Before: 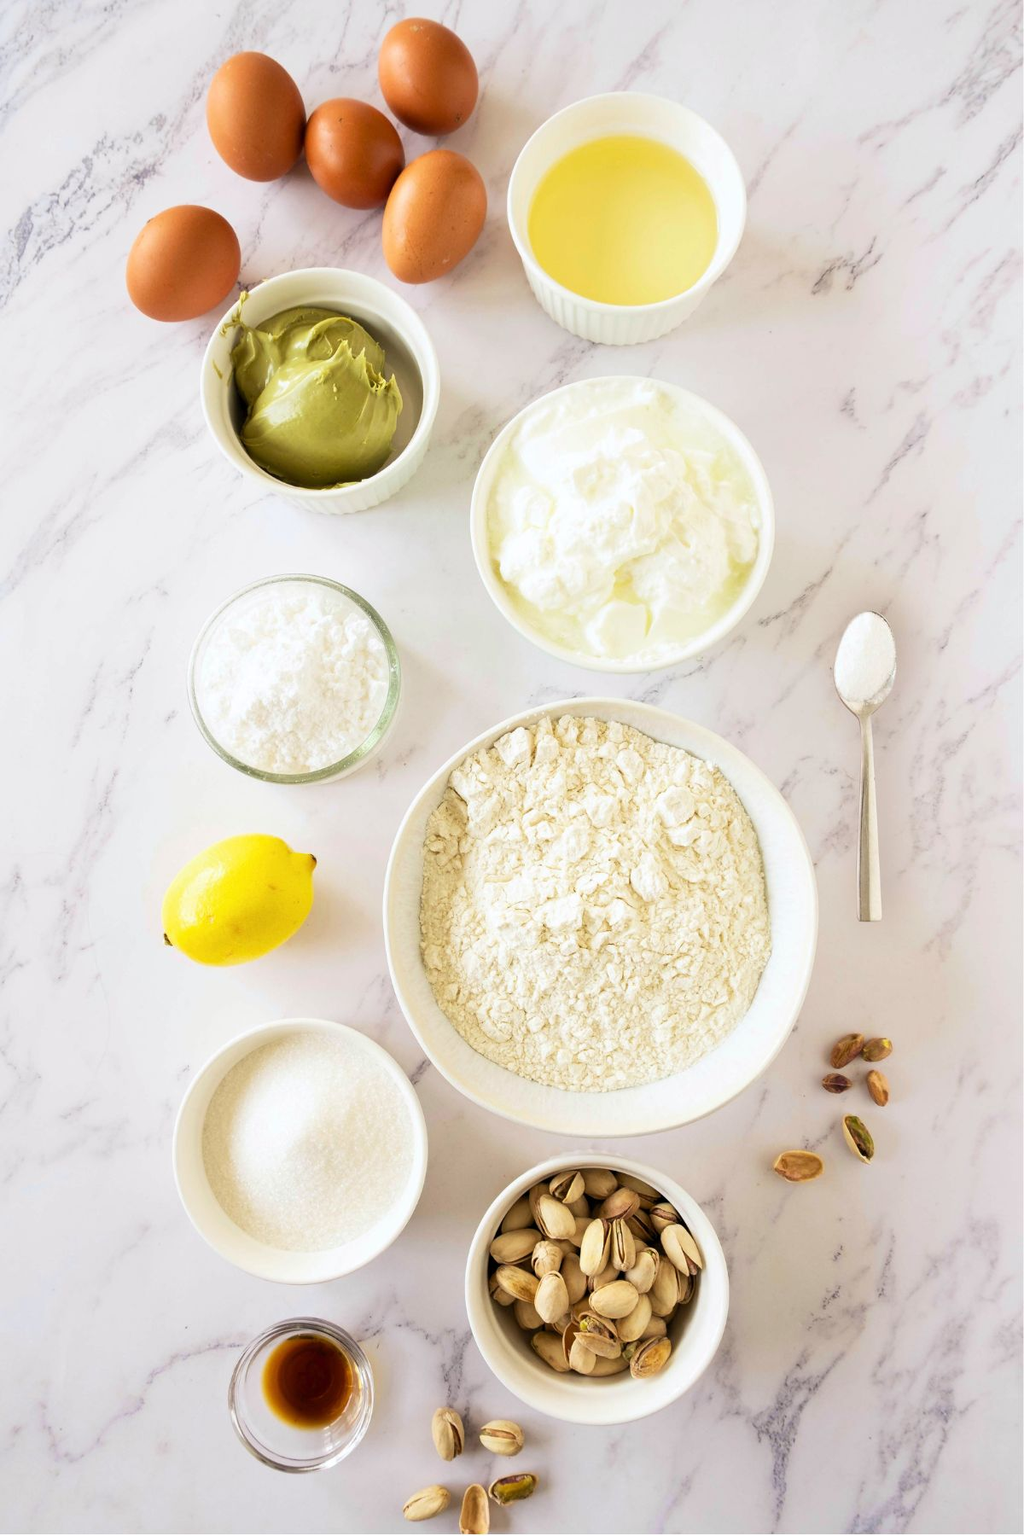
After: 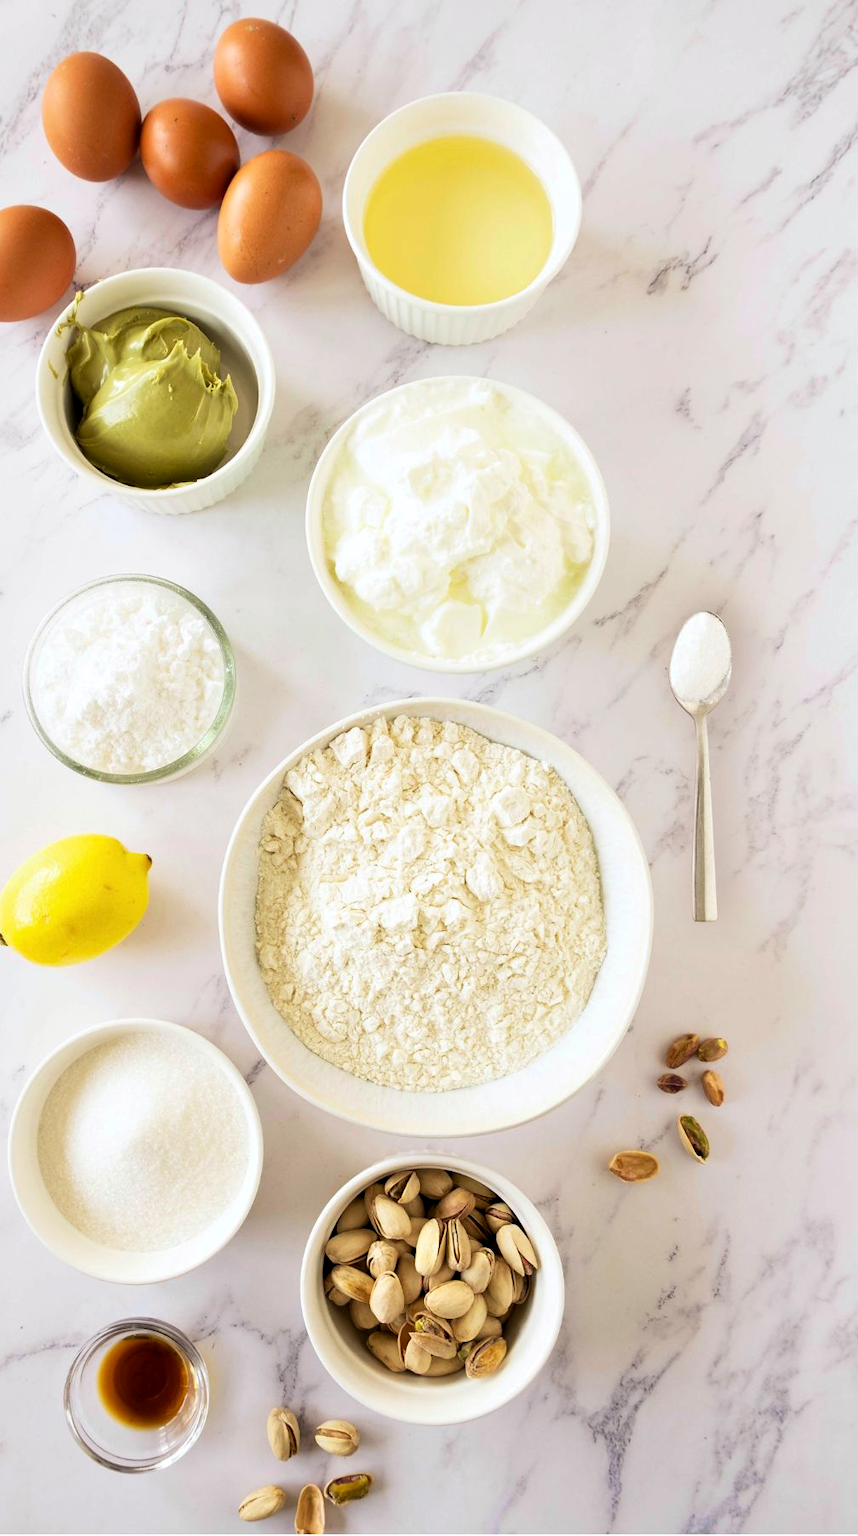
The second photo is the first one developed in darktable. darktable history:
contrast equalizer: y [[0.515 ×6], [0.507 ×6], [0.425 ×6], [0 ×6], [0 ×6]]
crop: left 16.147%
